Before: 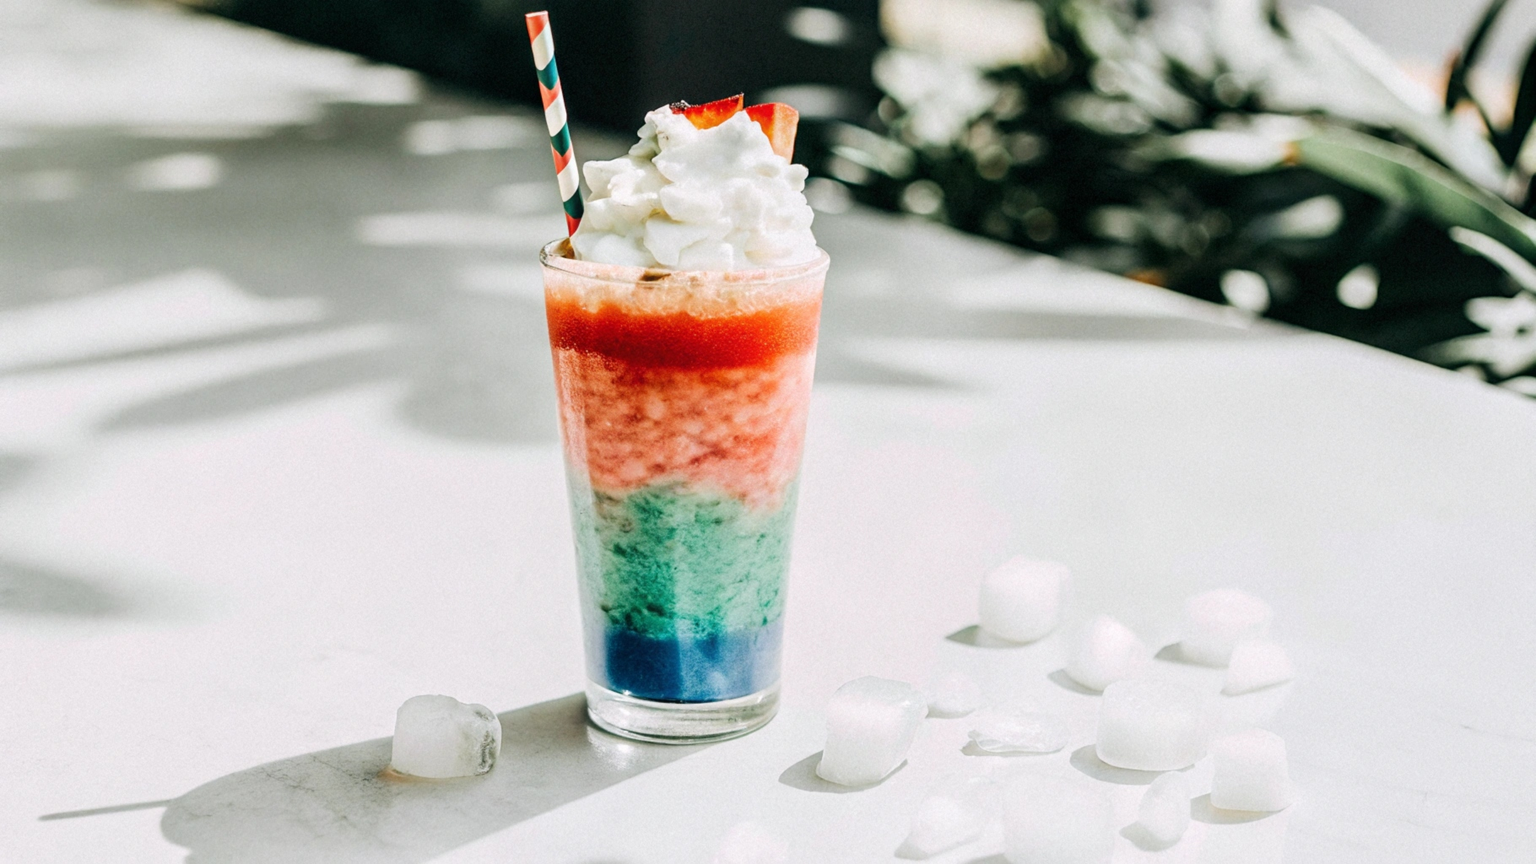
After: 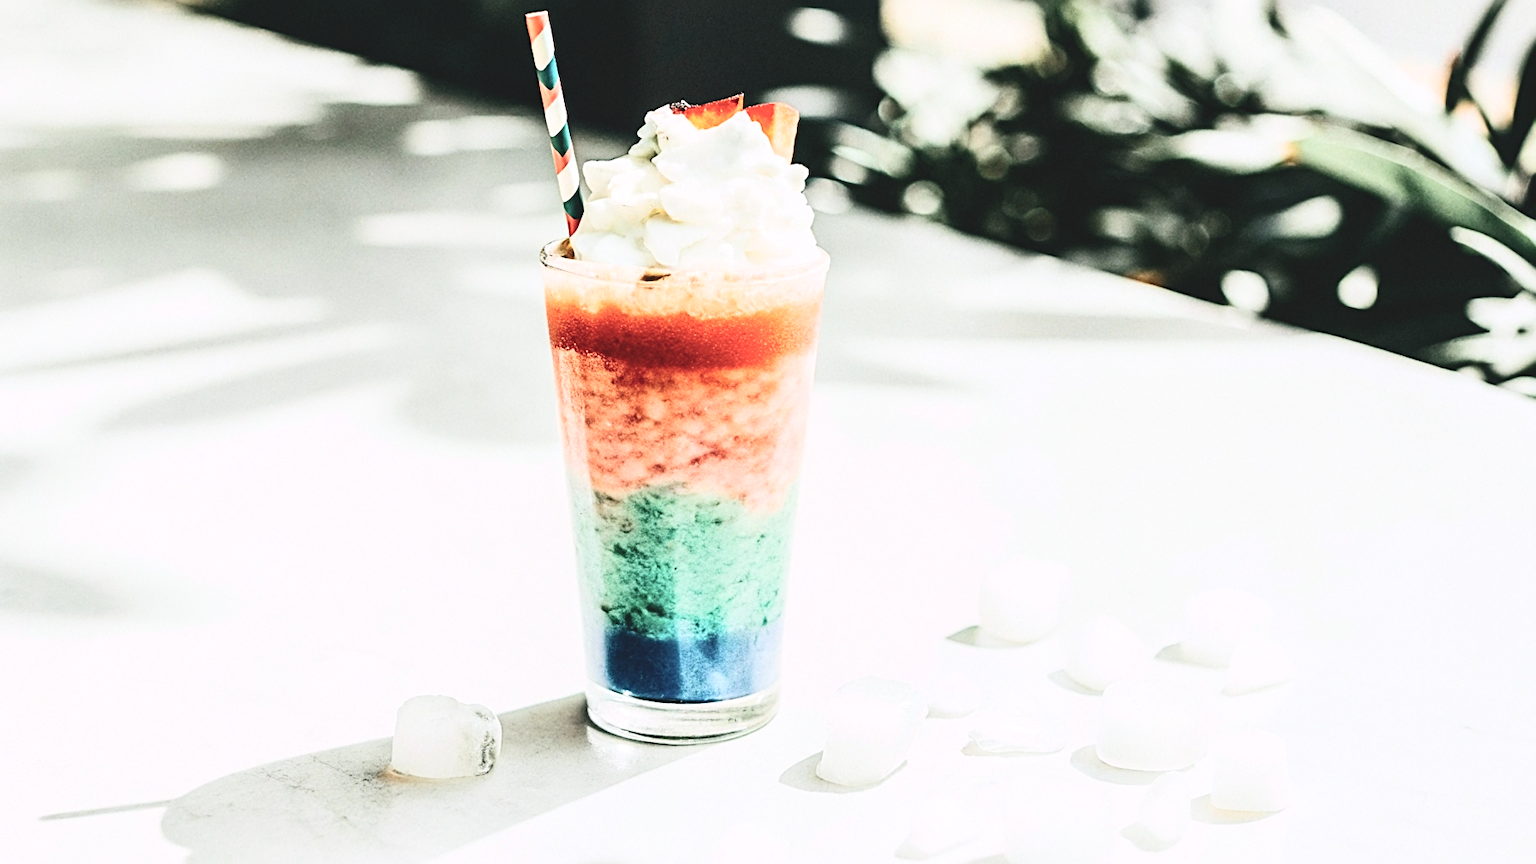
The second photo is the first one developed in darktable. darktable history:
exposure: black level correction -0.008, exposure 0.067 EV, compensate highlight preservation false
sharpen: radius 2.767
contrast brightness saturation: contrast 0.39, brightness 0.1
color balance: lift [1.007, 1, 1, 1], gamma [1.097, 1, 1, 1]
